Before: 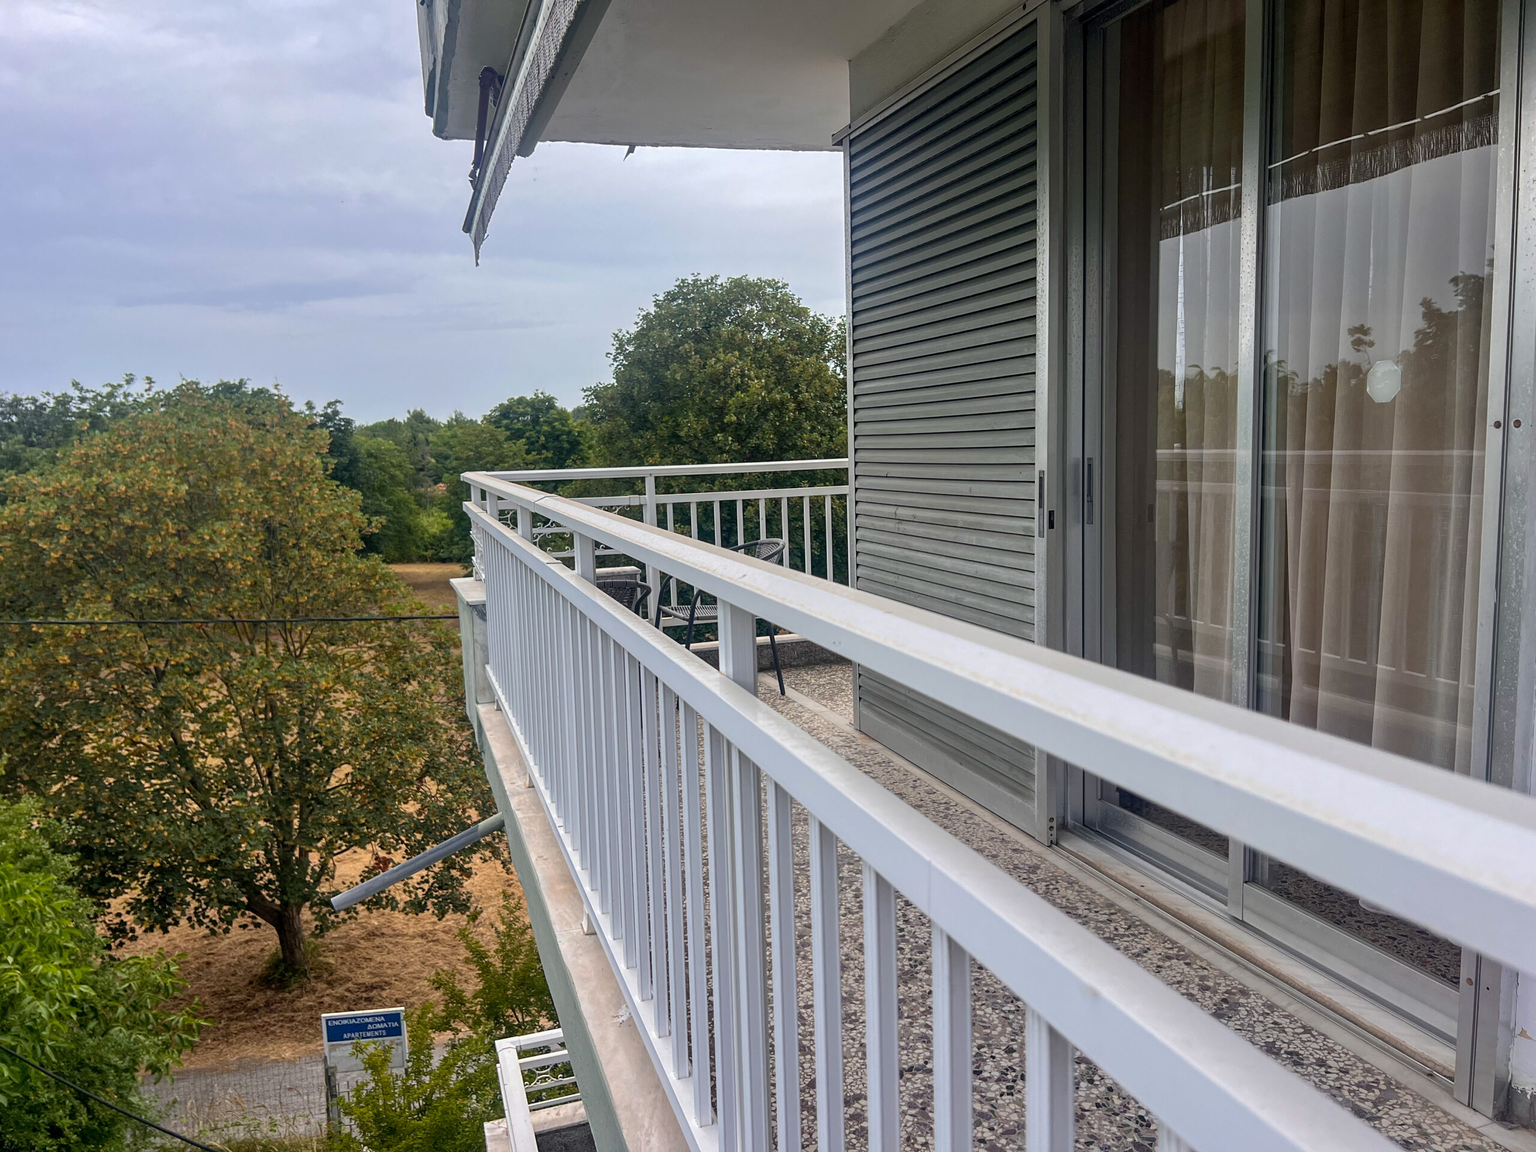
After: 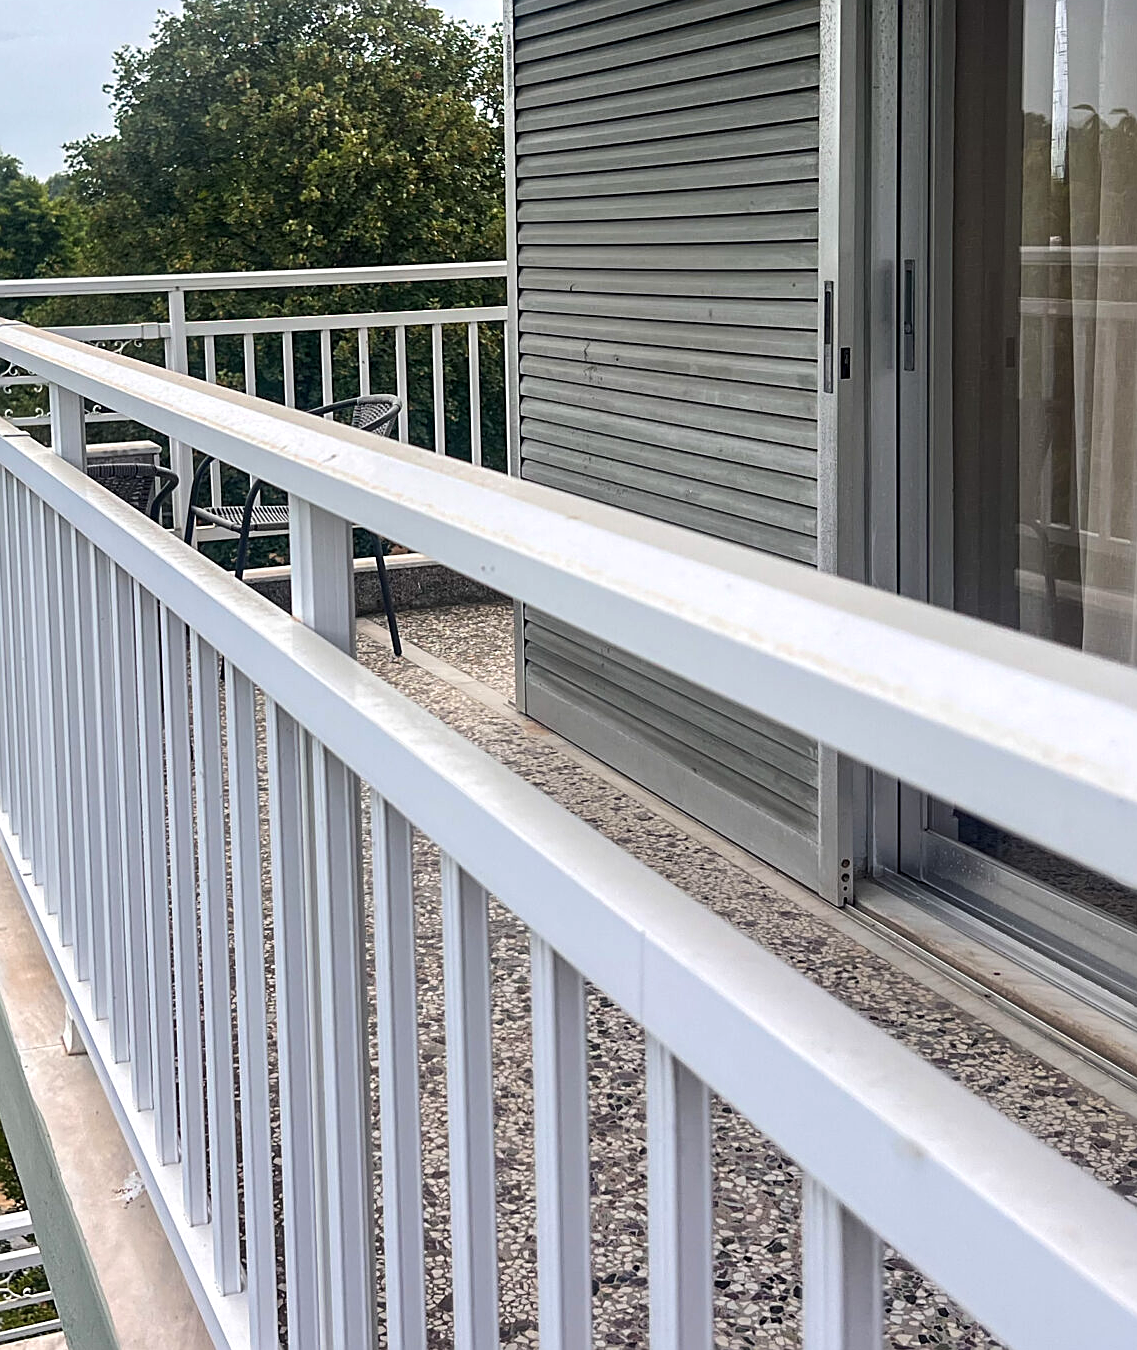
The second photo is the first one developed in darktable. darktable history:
tone equalizer: -8 EV -0.417 EV, -7 EV -0.389 EV, -6 EV -0.333 EV, -5 EV -0.222 EV, -3 EV 0.222 EV, -2 EV 0.333 EV, -1 EV 0.389 EV, +0 EV 0.417 EV, edges refinement/feathering 500, mask exposure compensation -1.57 EV, preserve details no
sharpen: on, module defaults
crop: left 35.432%, top 26.233%, right 20.145%, bottom 3.432%
